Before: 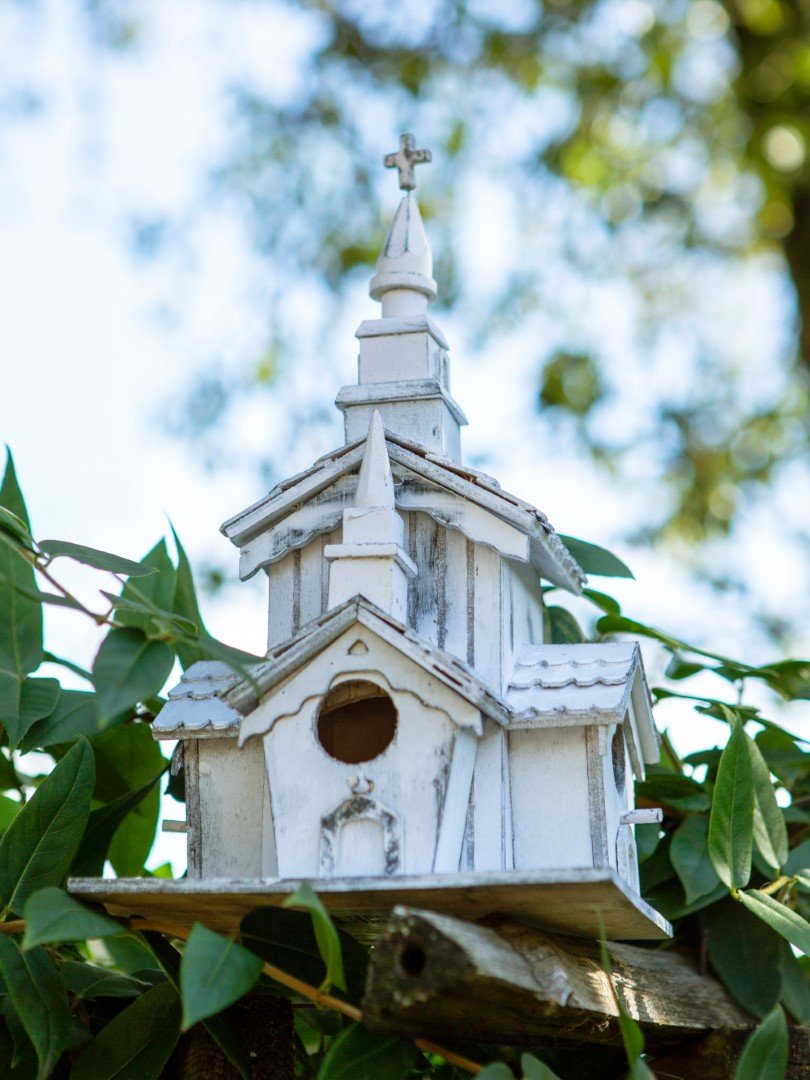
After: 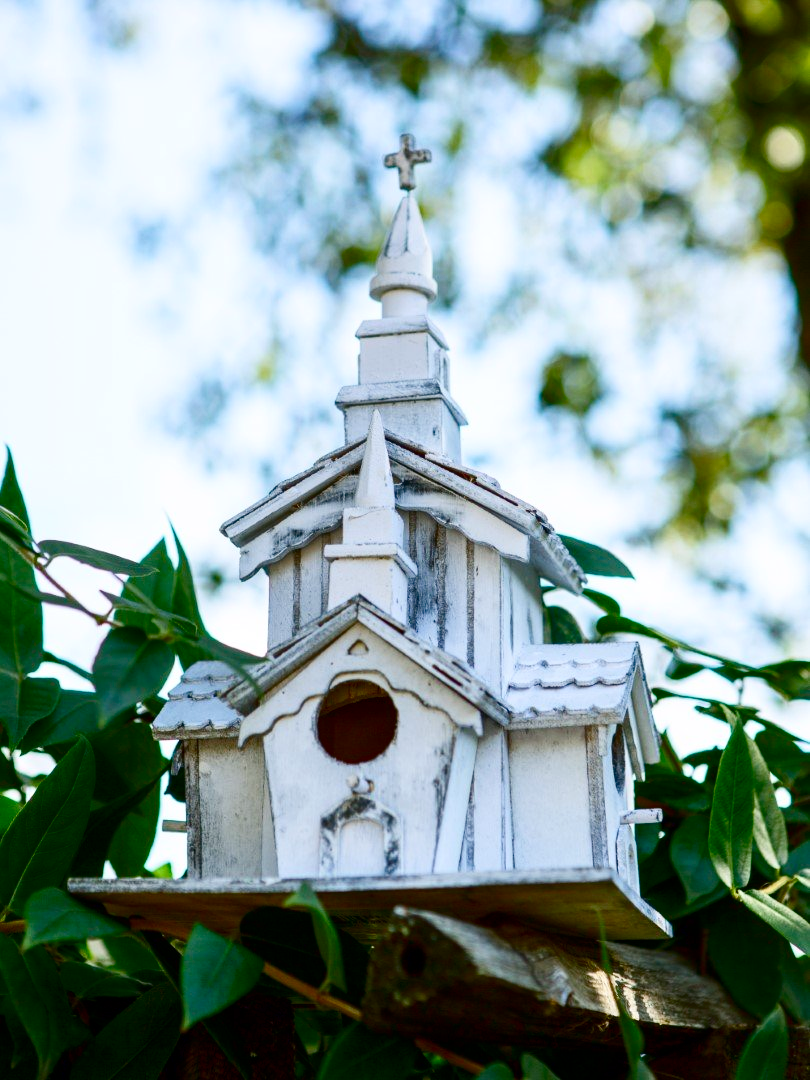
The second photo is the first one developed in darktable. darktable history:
contrast brightness saturation: contrast 0.209, brightness -0.113, saturation 0.205
color balance rgb: power › chroma 0.482%, power › hue 258.23°, perceptual saturation grading › global saturation 25.286%, perceptual saturation grading › highlights -50.355%, perceptual saturation grading › shadows 30.402%
